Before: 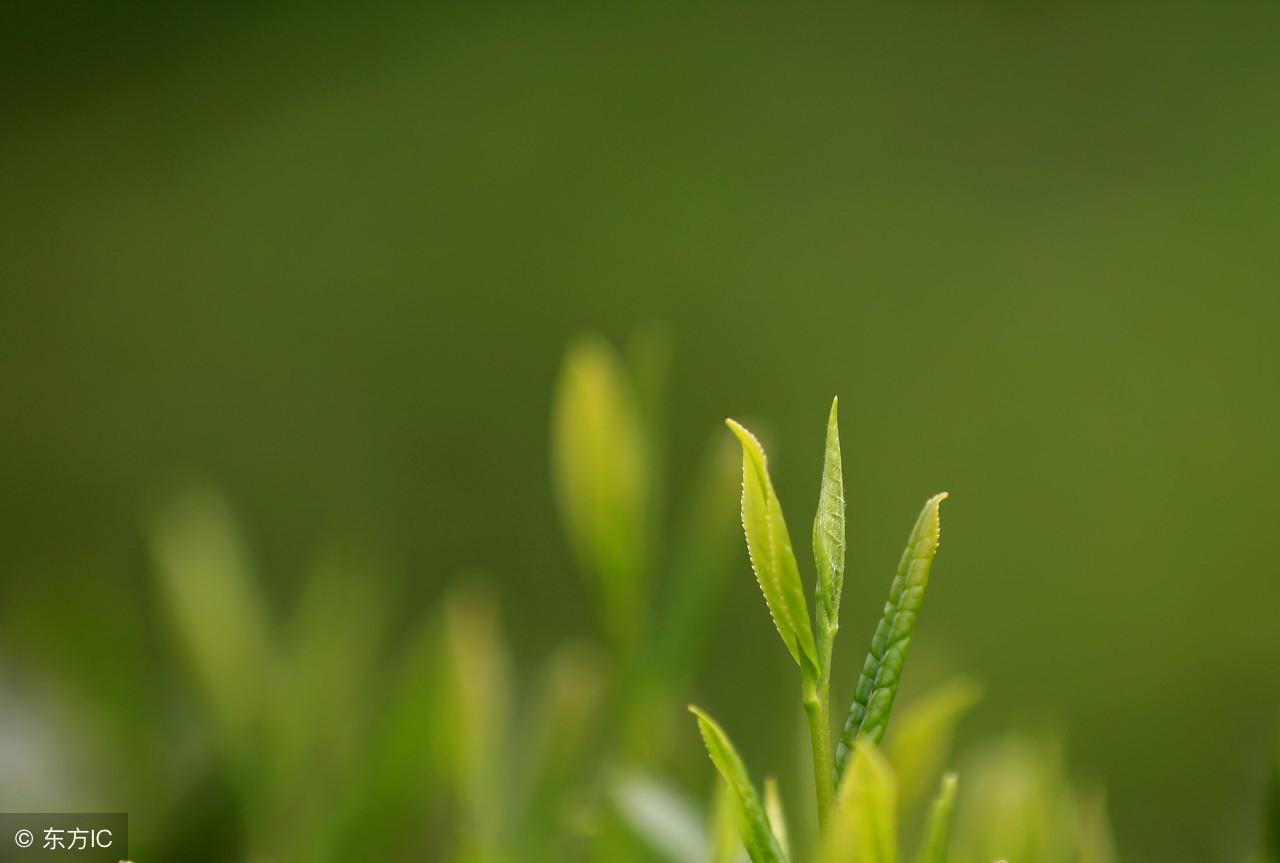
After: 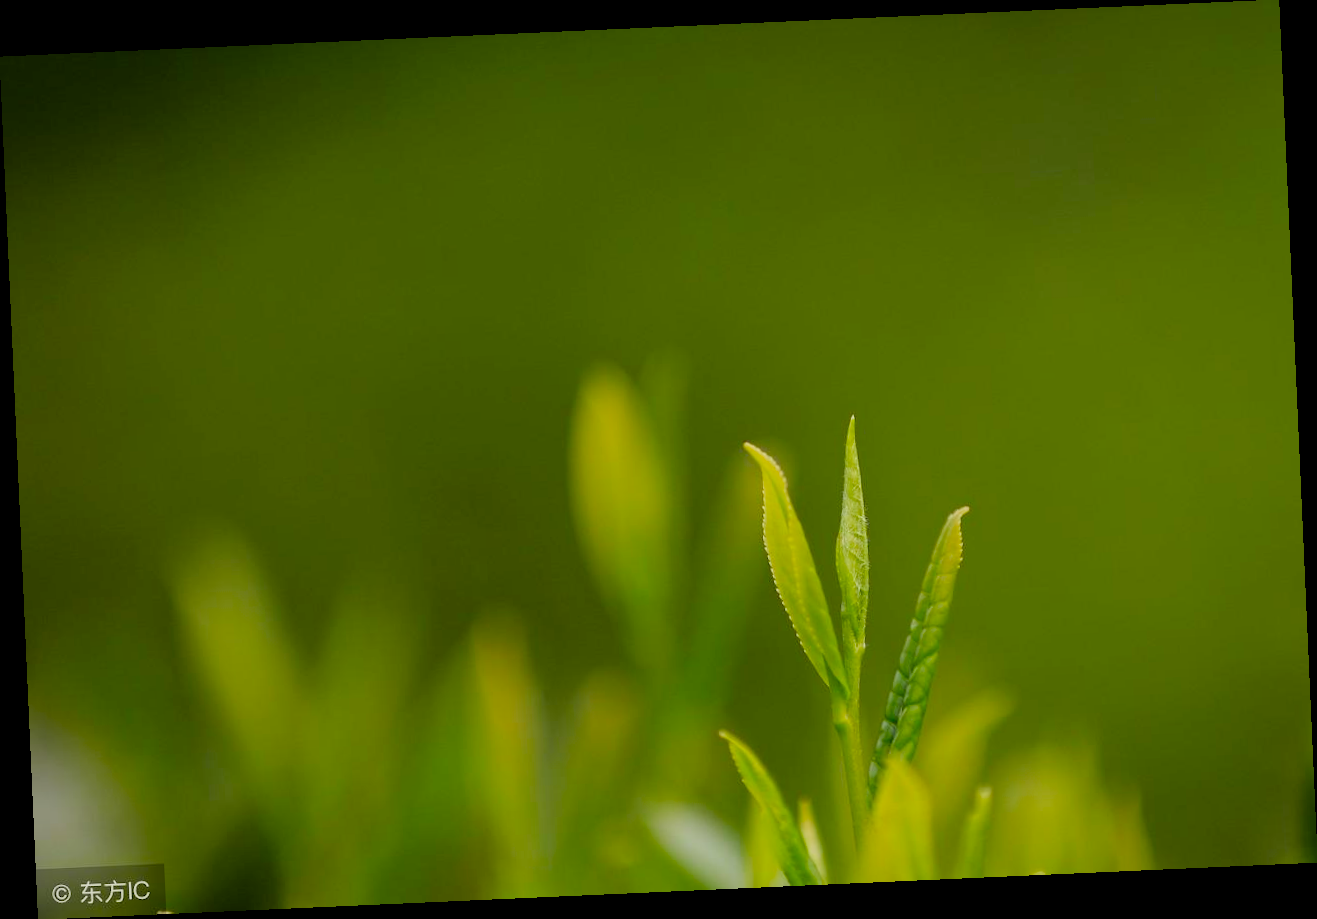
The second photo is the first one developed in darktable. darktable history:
rotate and perspective: rotation -2.56°, automatic cropping off
filmic rgb: black relative exposure -7.75 EV, white relative exposure 4.4 EV, threshold 3 EV, hardness 3.76, latitude 38.11%, contrast 0.966, highlights saturation mix 10%, shadows ↔ highlights balance 4.59%, color science v4 (2020), enable highlight reconstruction true
